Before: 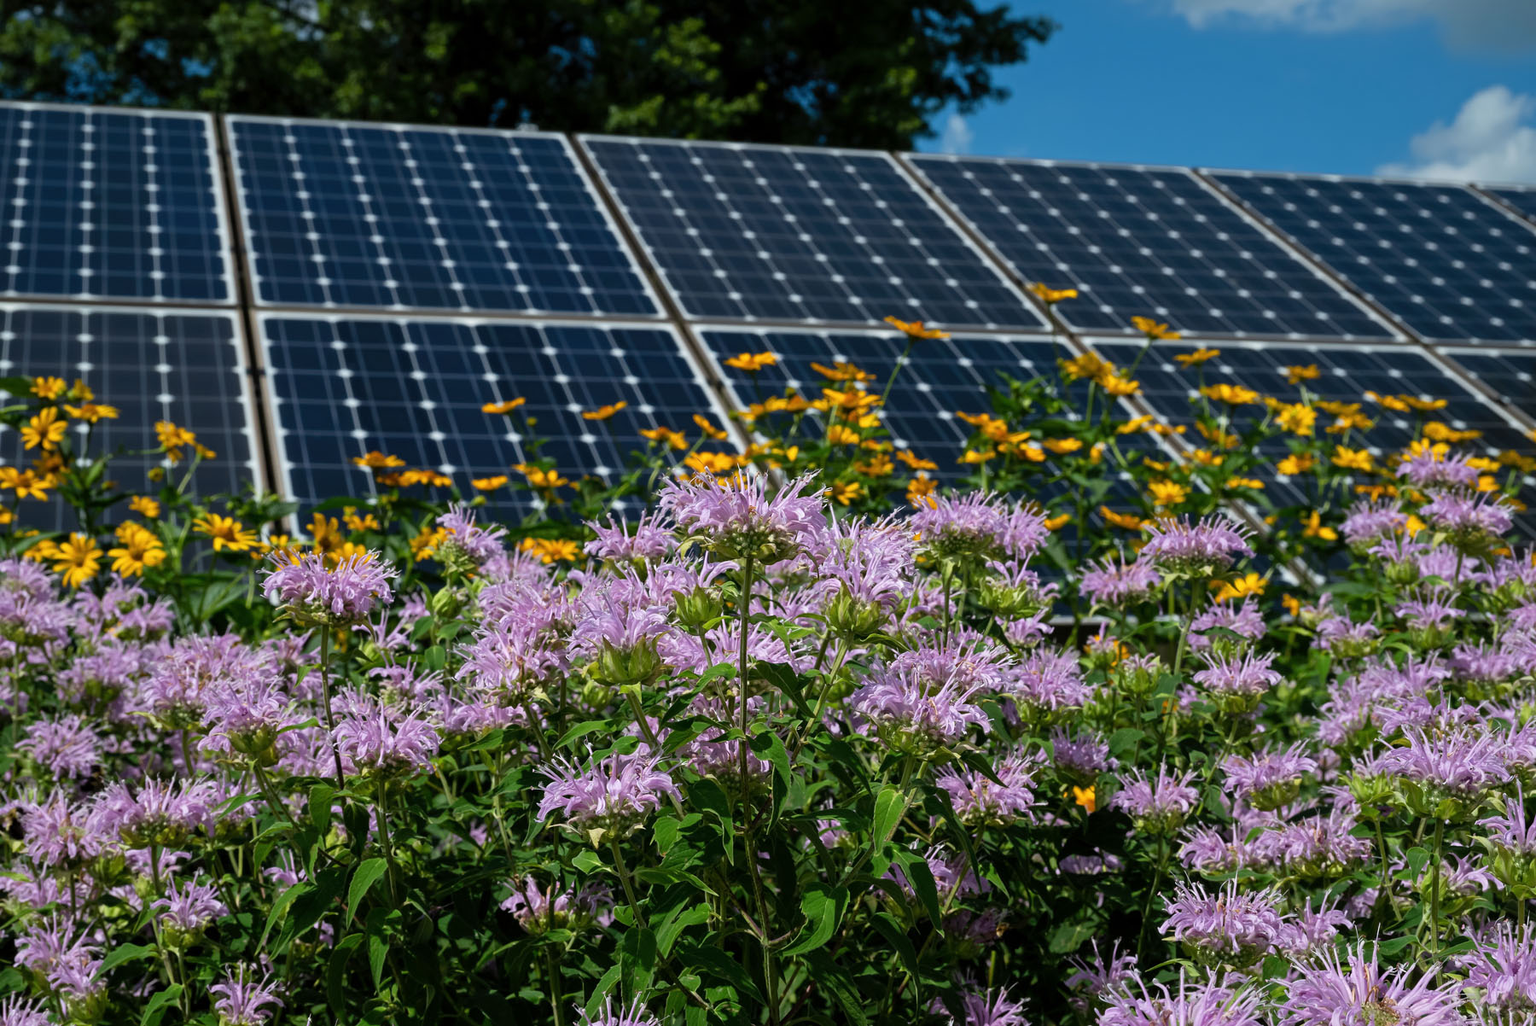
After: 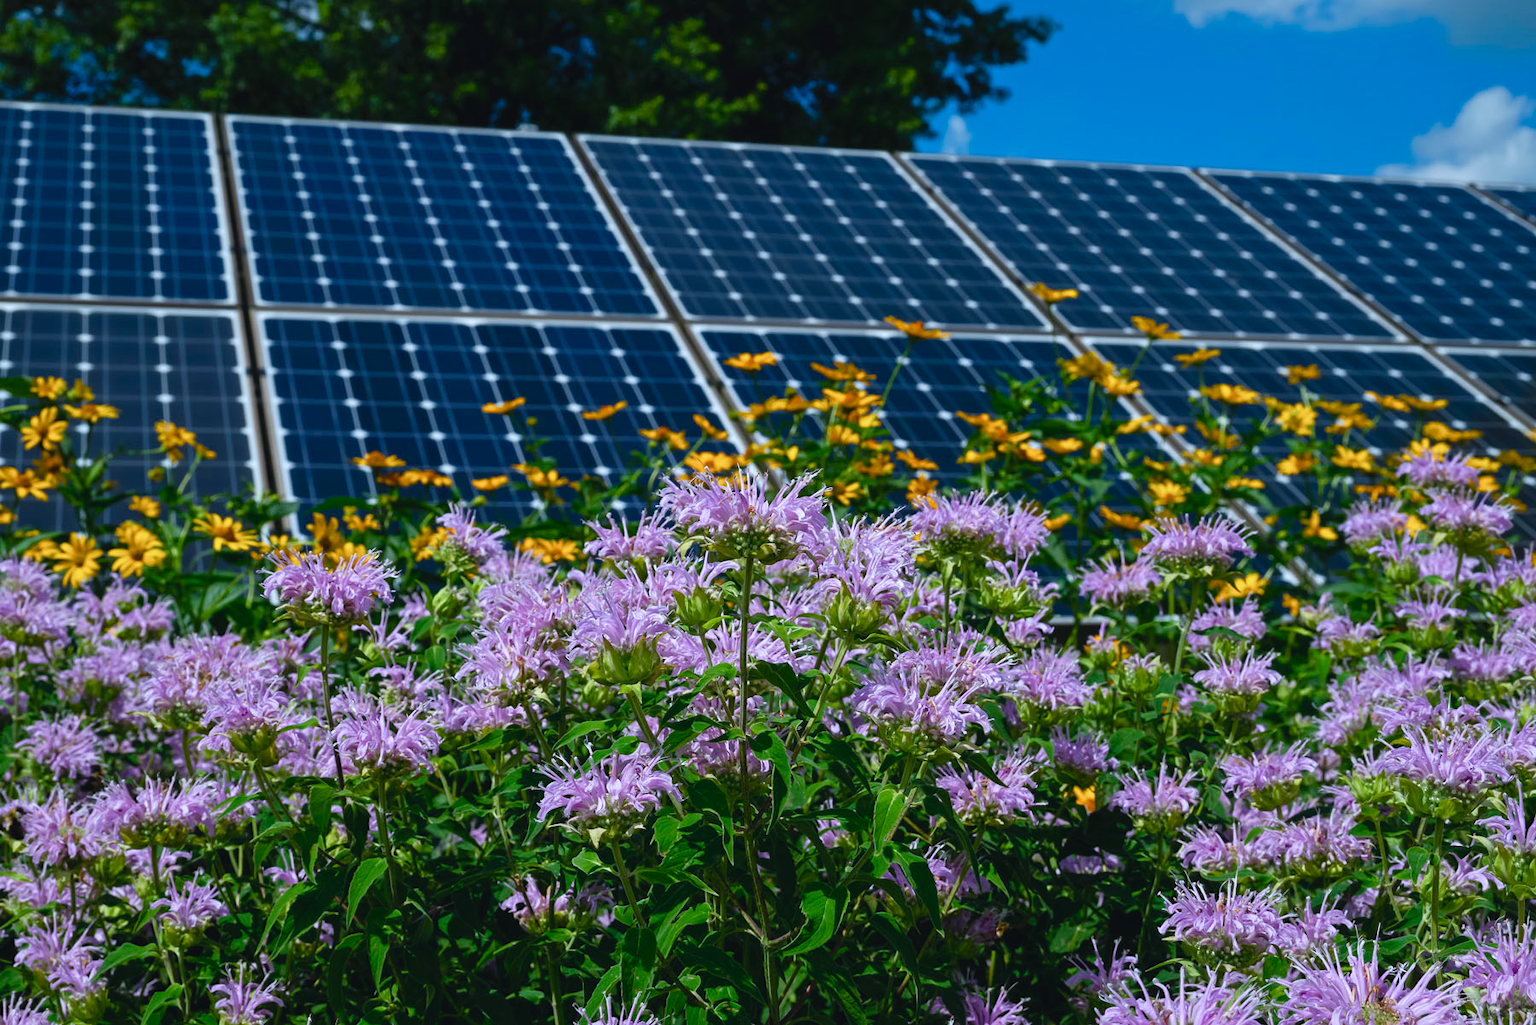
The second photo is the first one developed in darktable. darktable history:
exposure: black level correction -0.004, exposure 0.059 EV, compensate highlight preservation false
color calibration: x 0.37, y 0.382, temperature 4319.19 K
color balance rgb: perceptual saturation grading › global saturation 20%, perceptual saturation grading › highlights -25.805%, perceptual saturation grading › shadows 49.414%
